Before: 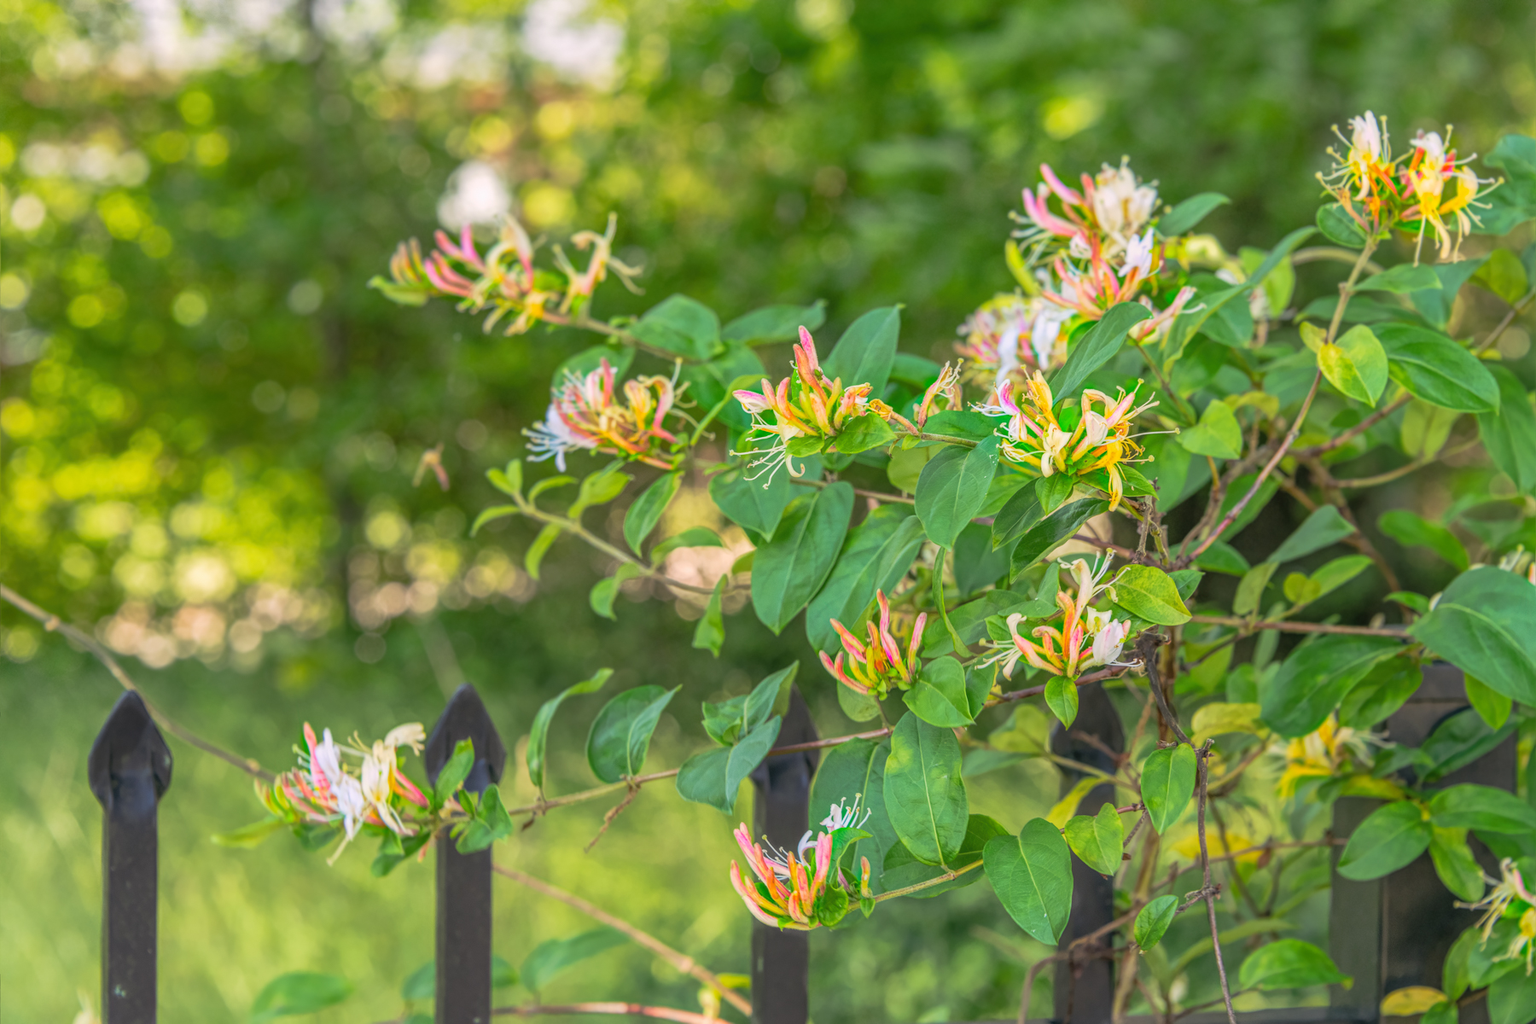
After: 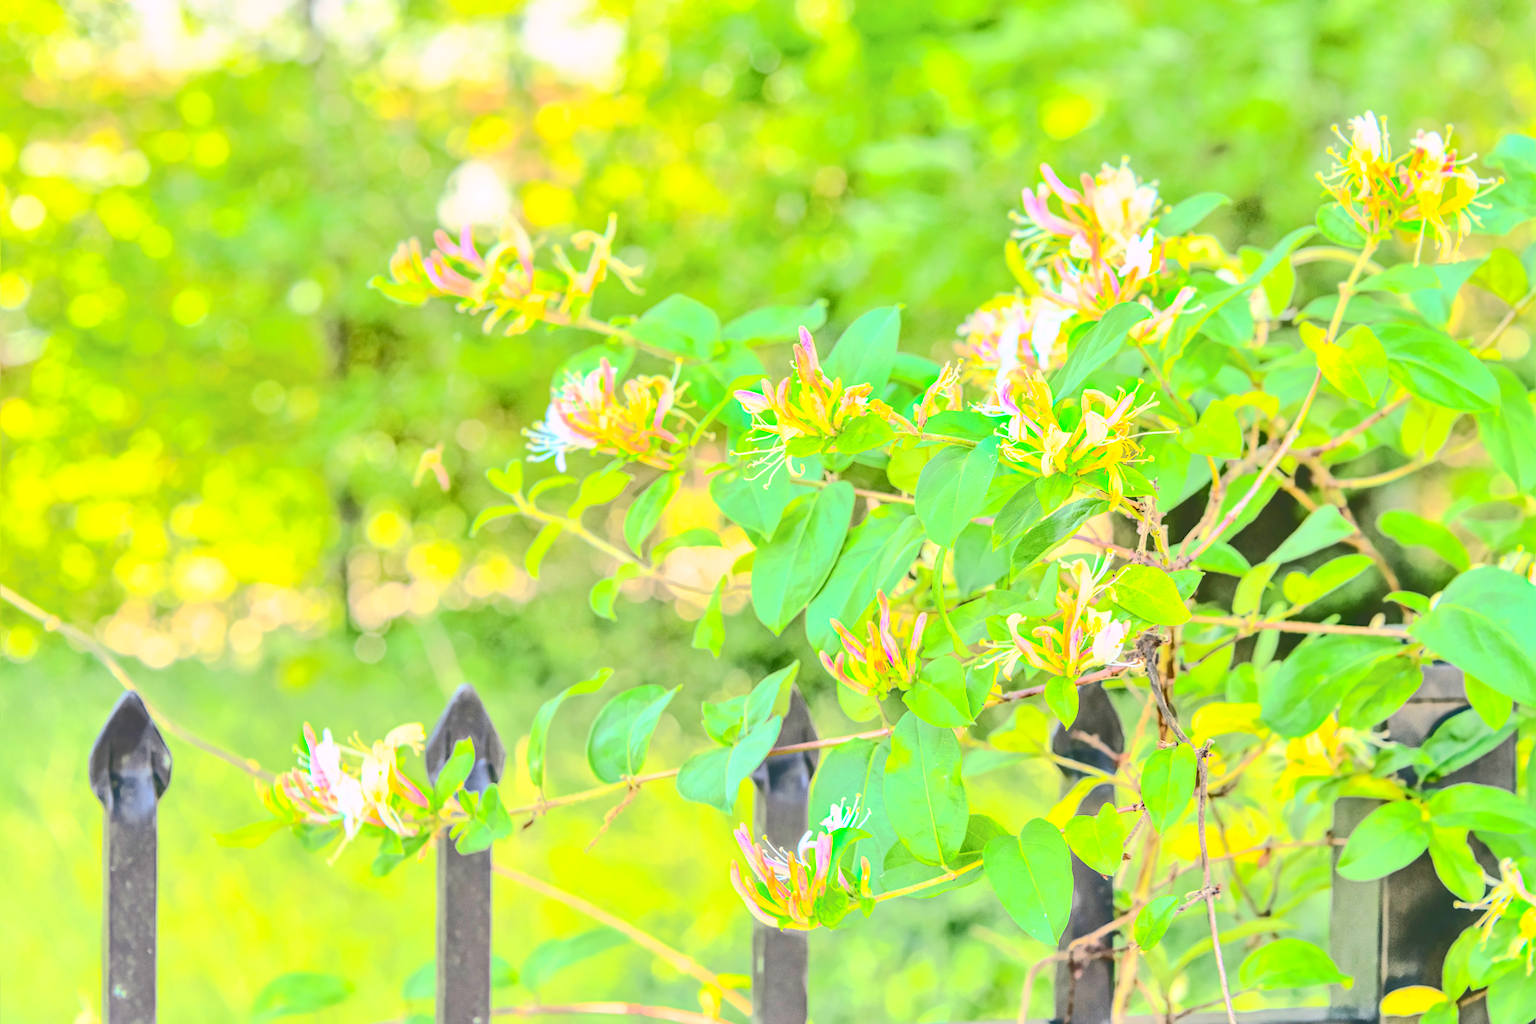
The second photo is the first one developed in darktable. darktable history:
contrast brightness saturation: contrast 0.64, brightness 0.321, saturation 0.138
color balance rgb: linear chroma grading › global chroma 0.368%, perceptual saturation grading › global saturation -0.007%, global vibrance 42.474%
tone curve: curves: ch0 [(0, 0) (0.003, 0.219) (0.011, 0.219) (0.025, 0.223) (0.044, 0.226) (0.069, 0.232) (0.1, 0.24) (0.136, 0.245) (0.177, 0.257) (0.224, 0.281) (0.277, 0.324) (0.335, 0.392) (0.399, 0.484) (0.468, 0.585) (0.543, 0.672) (0.623, 0.741) (0.709, 0.788) (0.801, 0.835) (0.898, 0.878) (1, 1)], color space Lab, independent channels, preserve colors none
tone equalizer: -7 EV 0.163 EV, -6 EV 0.599 EV, -5 EV 1.18 EV, -4 EV 1.33 EV, -3 EV 1.12 EV, -2 EV 0.6 EV, -1 EV 0.161 EV, mask exposure compensation -0.493 EV
